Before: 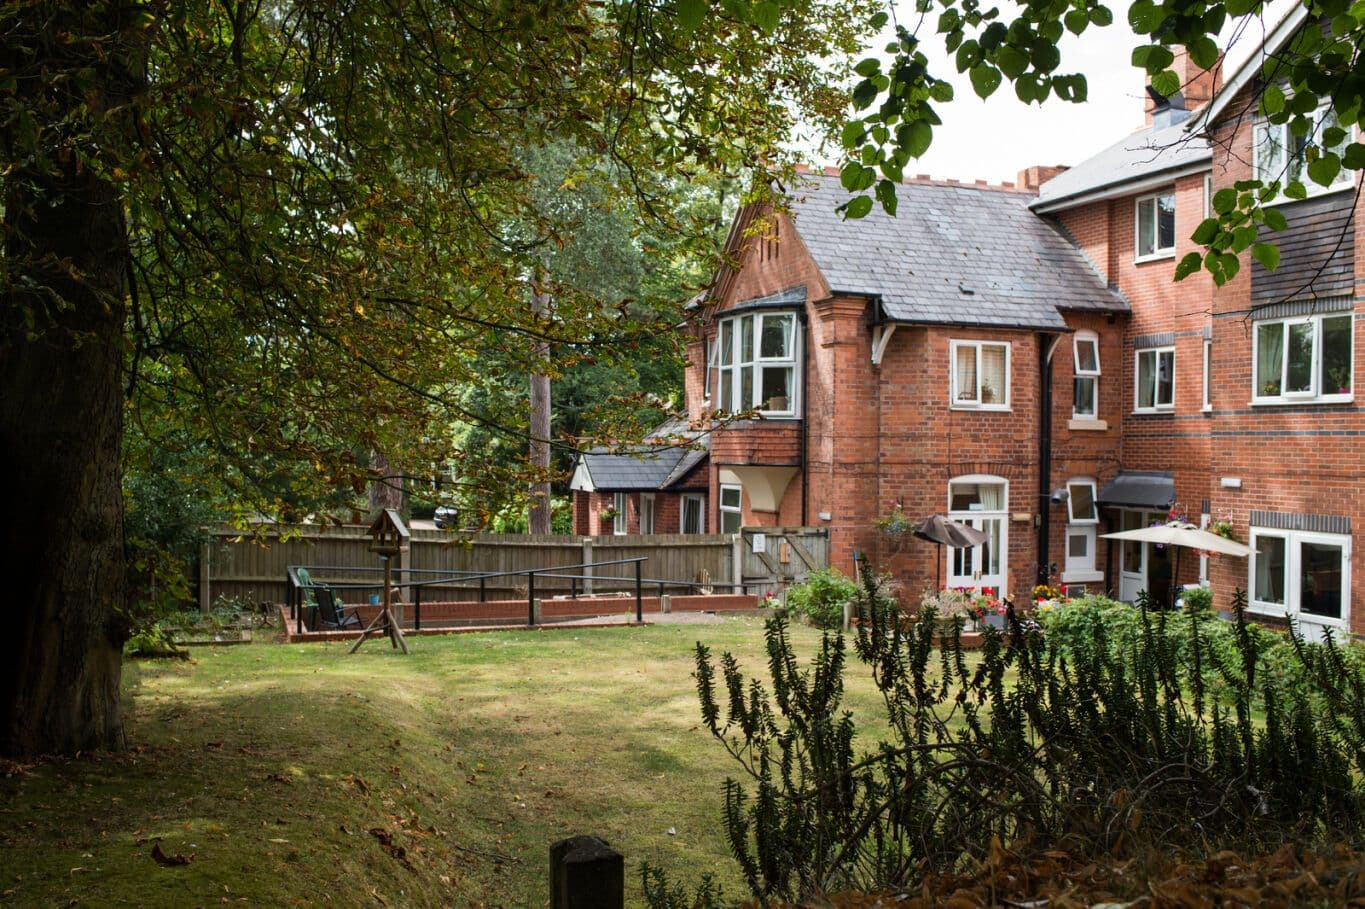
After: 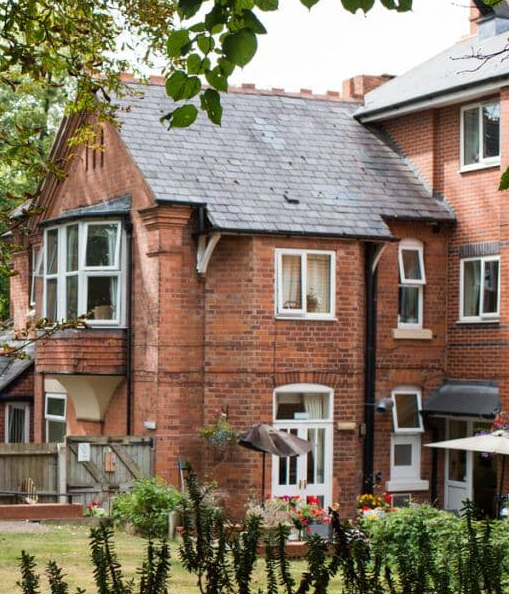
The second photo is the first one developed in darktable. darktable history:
crop and rotate: left 49.49%, top 10.12%, right 13.195%, bottom 24.472%
